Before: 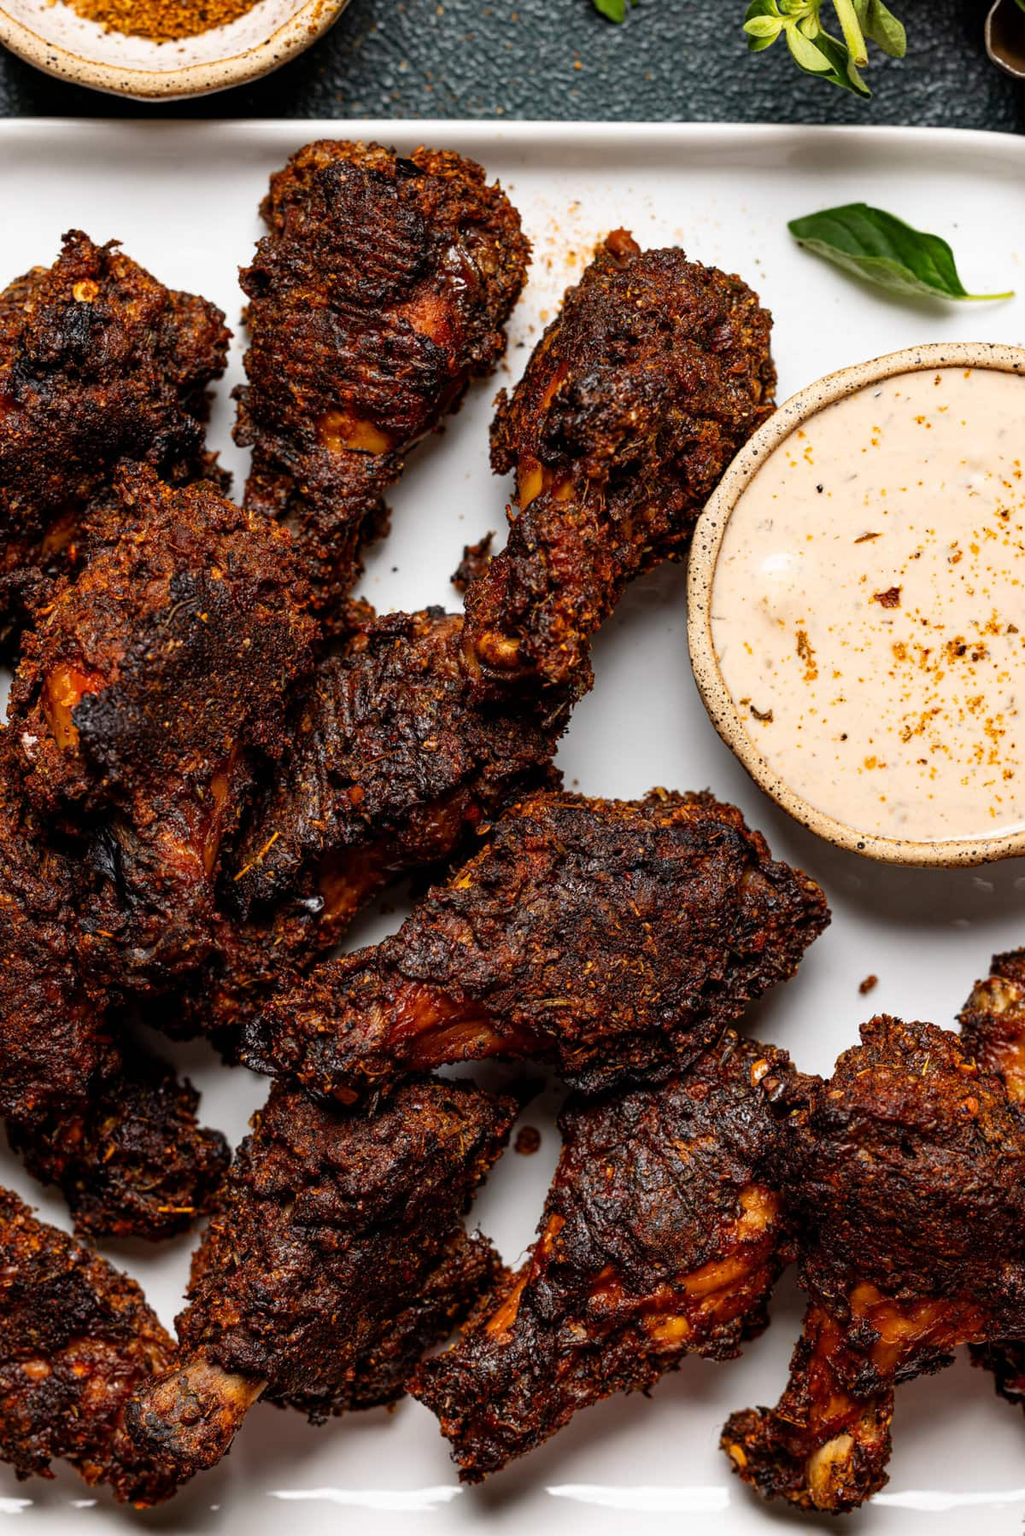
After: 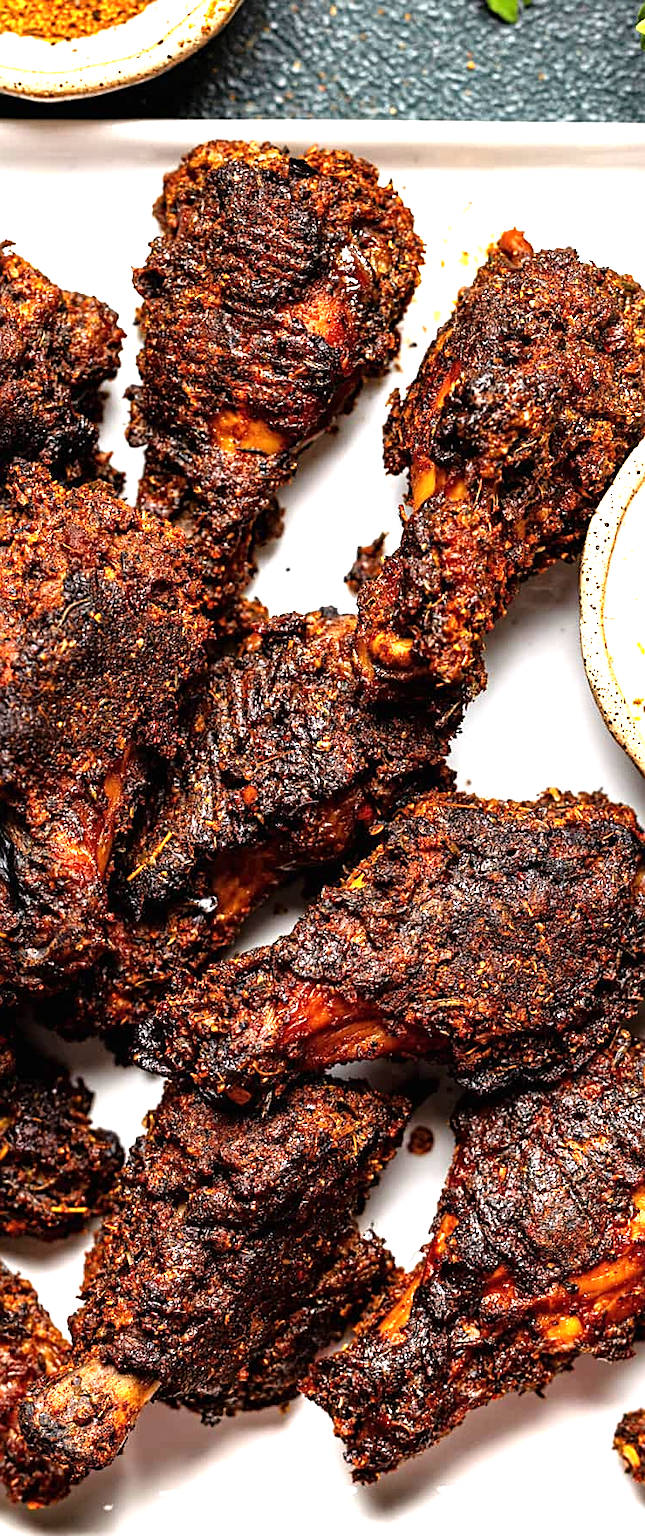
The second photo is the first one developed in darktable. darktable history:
sharpen: on, module defaults
crop: left 10.432%, right 26.535%
tone equalizer: -8 EV -0.406 EV, -7 EV -0.37 EV, -6 EV -0.334 EV, -5 EV -0.231 EV, -3 EV 0.243 EV, -2 EV 0.311 EV, -1 EV 0.364 EV, +0 EV 0.437 EV
exposure: black level correction 0, exposure 1.107 EV, compensate highlight preservation false
